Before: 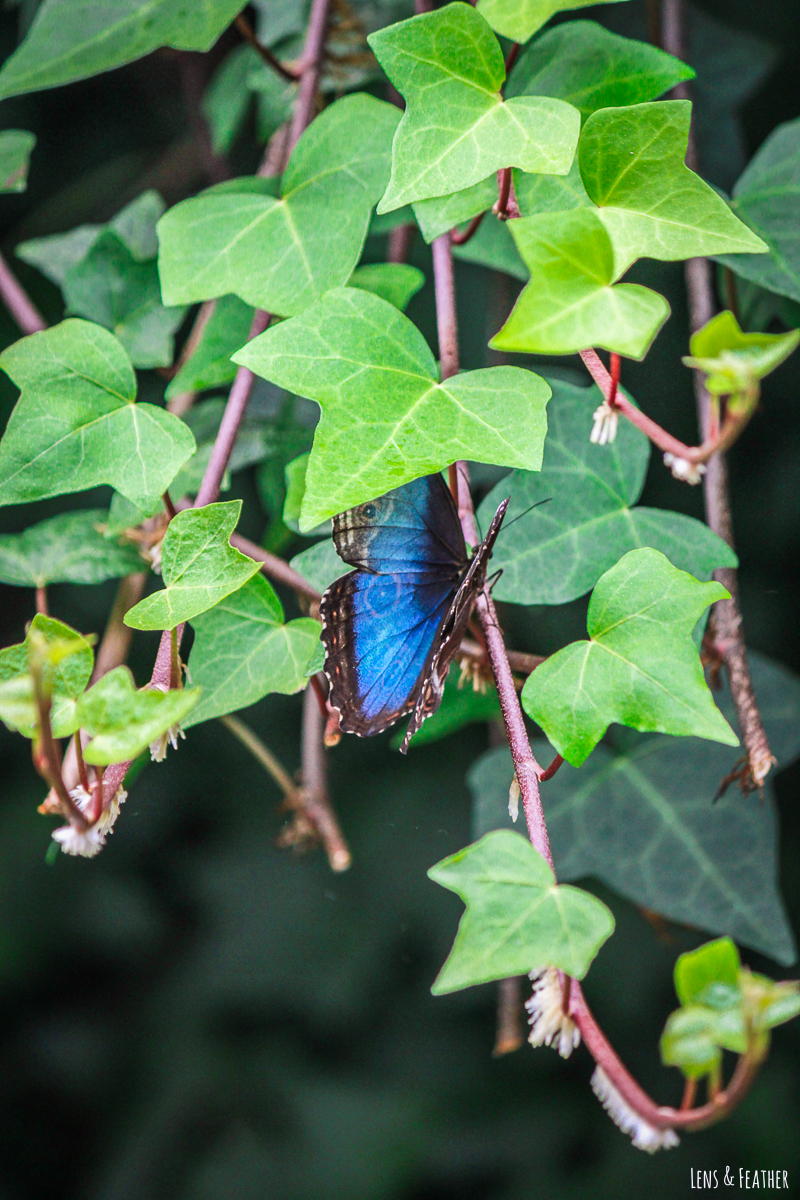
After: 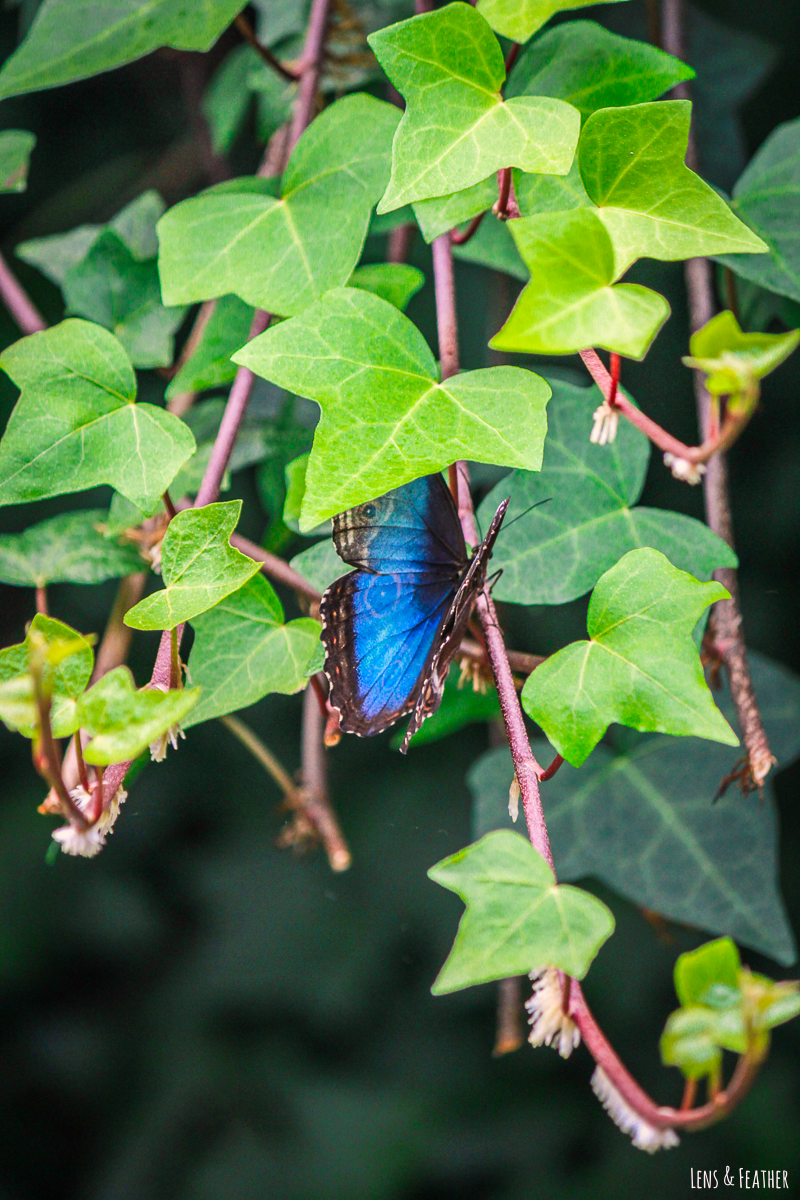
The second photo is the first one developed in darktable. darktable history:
color balance rgb: highlights gain › chroma 3.005%, highlights gain › hue 60.11°, linear chroma grading › global chroma 14.459%, perceptual saturation grading › global saturation 0.178%
